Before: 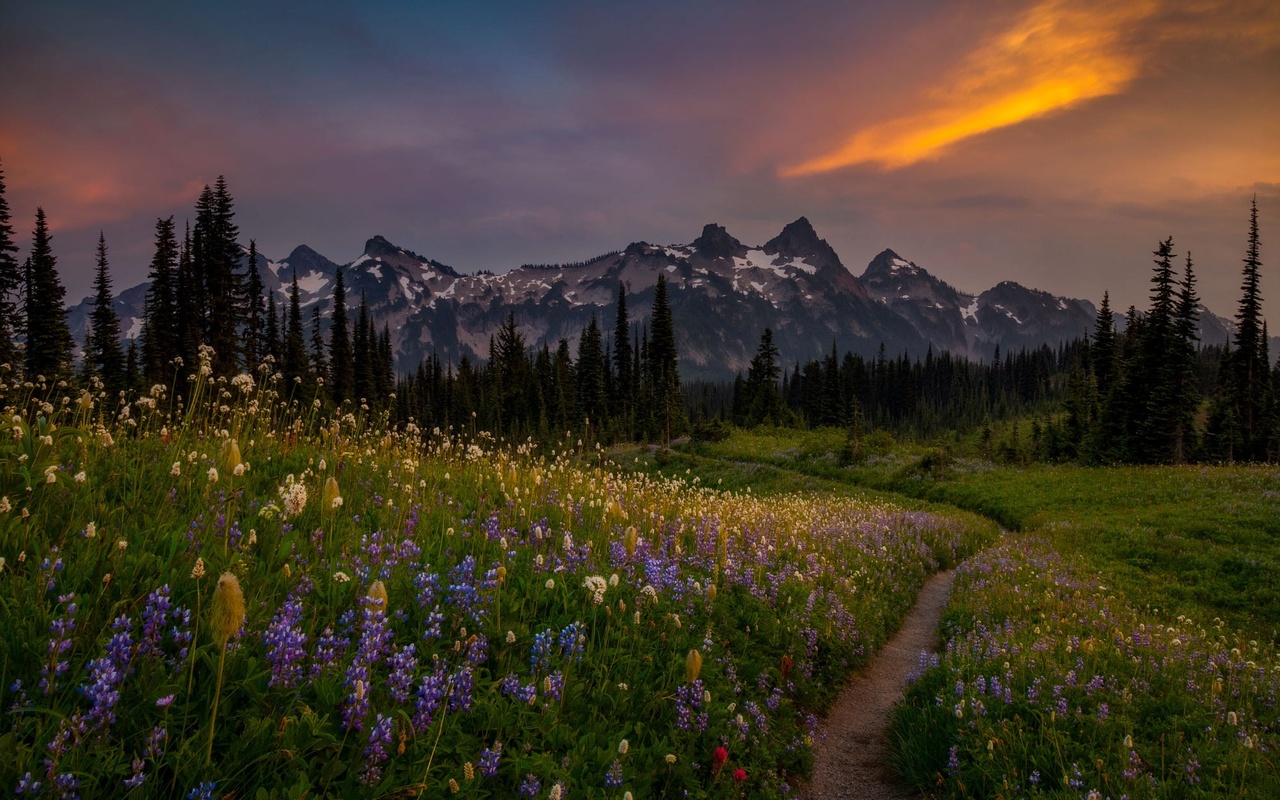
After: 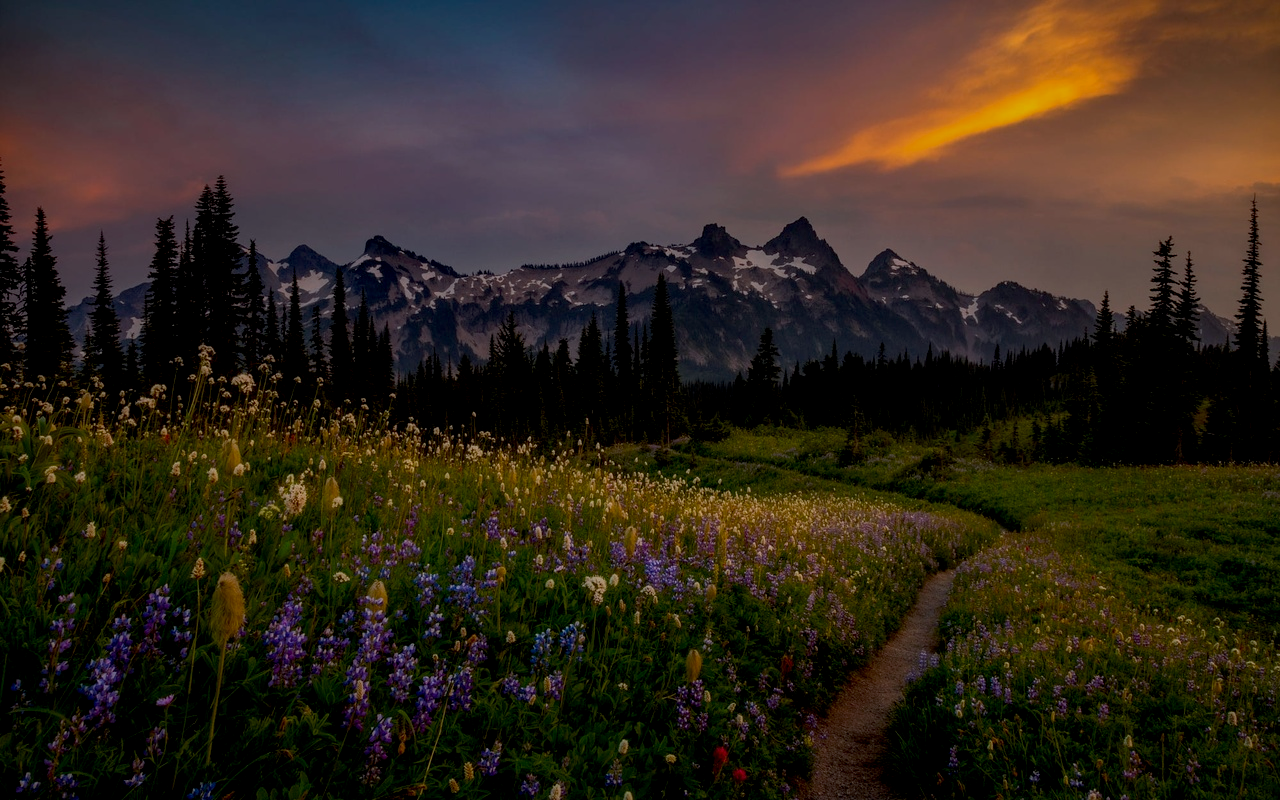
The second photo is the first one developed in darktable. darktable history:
exposure: black level correction 0.011, exposure -0.481 EV, compensate highlight preservation false
